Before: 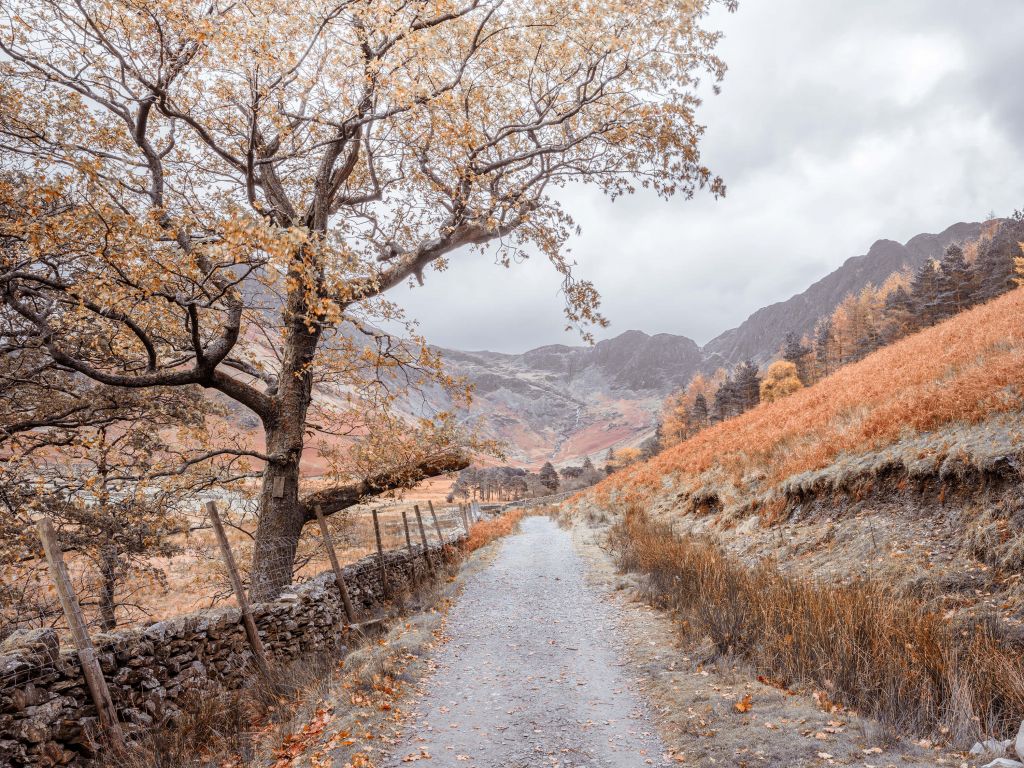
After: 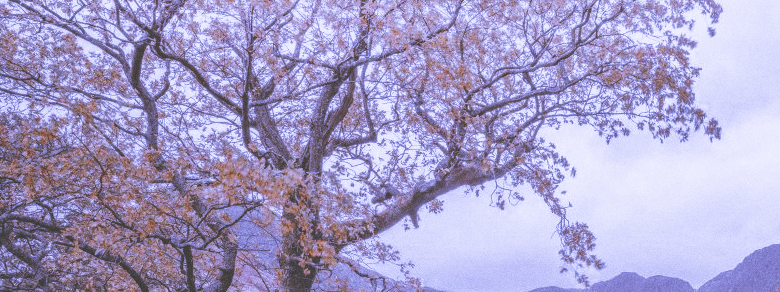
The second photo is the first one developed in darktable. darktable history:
haze removal: compatibility mode true, adaptive false
color zones: curves: ch0 [(0.11, 0.396) (0.195, 0.36) (0.25, 0.5) (0.303, 0.412) (0.357, 0.544) (0.75, 0.5) (0.967, 0.328)]; ch1 [(0, 0.468) (0.112, 0.512) (0.202, 0.6) (0.25, 0.5) (0.307, 0.352) (0.357, 0.544) (0.75, 0.5) (0.963, 0.524)]
white balance: red 0.98, blue 1.61
exposure: black level correction -0.062, exposure -0.05 EV, compensate highlight preservation false
crop: left 0.579%, top 7.627%, right 23.167%, bottom 54.275%
grain: coarseness 0.09 ISO
filmic rgb: black relative exposure -7.92 EV, white relative exposure 4.13 EV, threshold 3 EV, hardness 4.02, latitude 51.22%, contrast 1.013, shadows ↔ highlights balance 5.35%, color science v5 (2021), contrast in shadows safe, contrast in highlights safe, enable highlight reconstruction true
